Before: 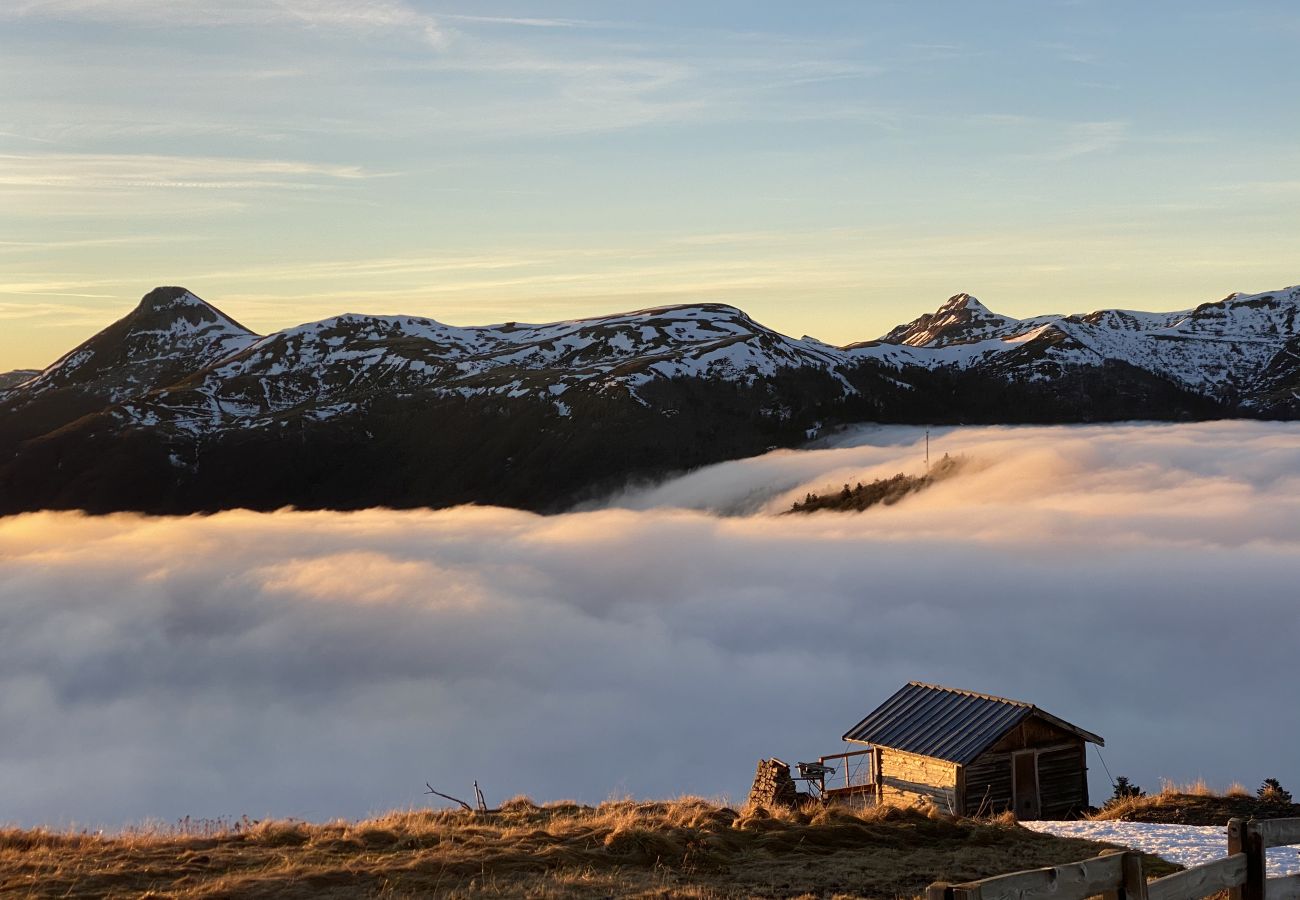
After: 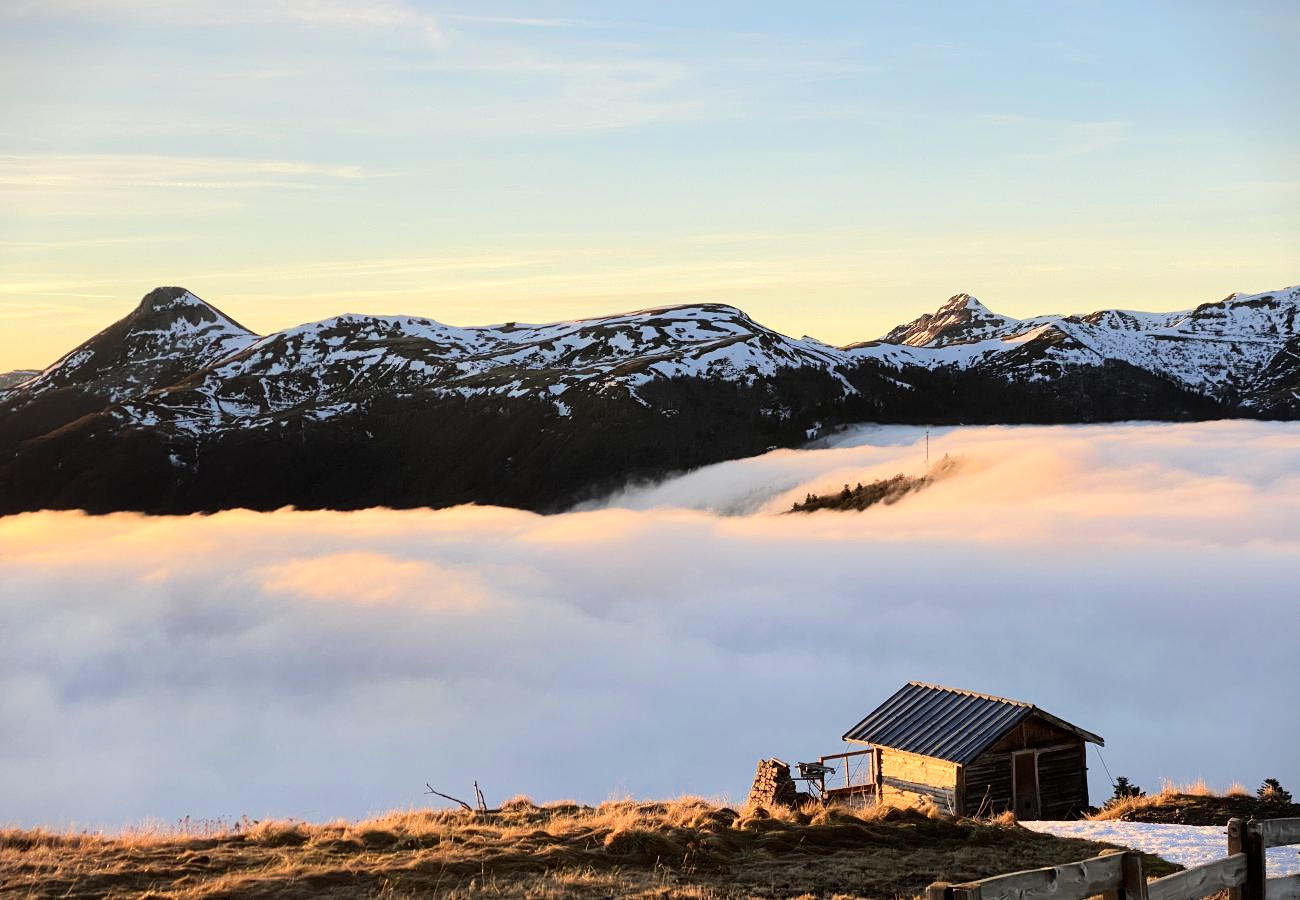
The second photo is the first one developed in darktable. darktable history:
vignetting: fall-off start 100.87%, unbound false
tone equalizer: -7 EV 0.149 EV, -6 EV 0.585 EV, -5 EV 1.14 EV, -4 EV 1.31 EV, -3 EV 1.13 EV, -2 EV 0.6 EV, -1 EV 0.147 EV, edges refinement/feathering 500, mask exposure compensation -1.57 EV, preserve details no
contrast brightness saturation: saturation -0.036
